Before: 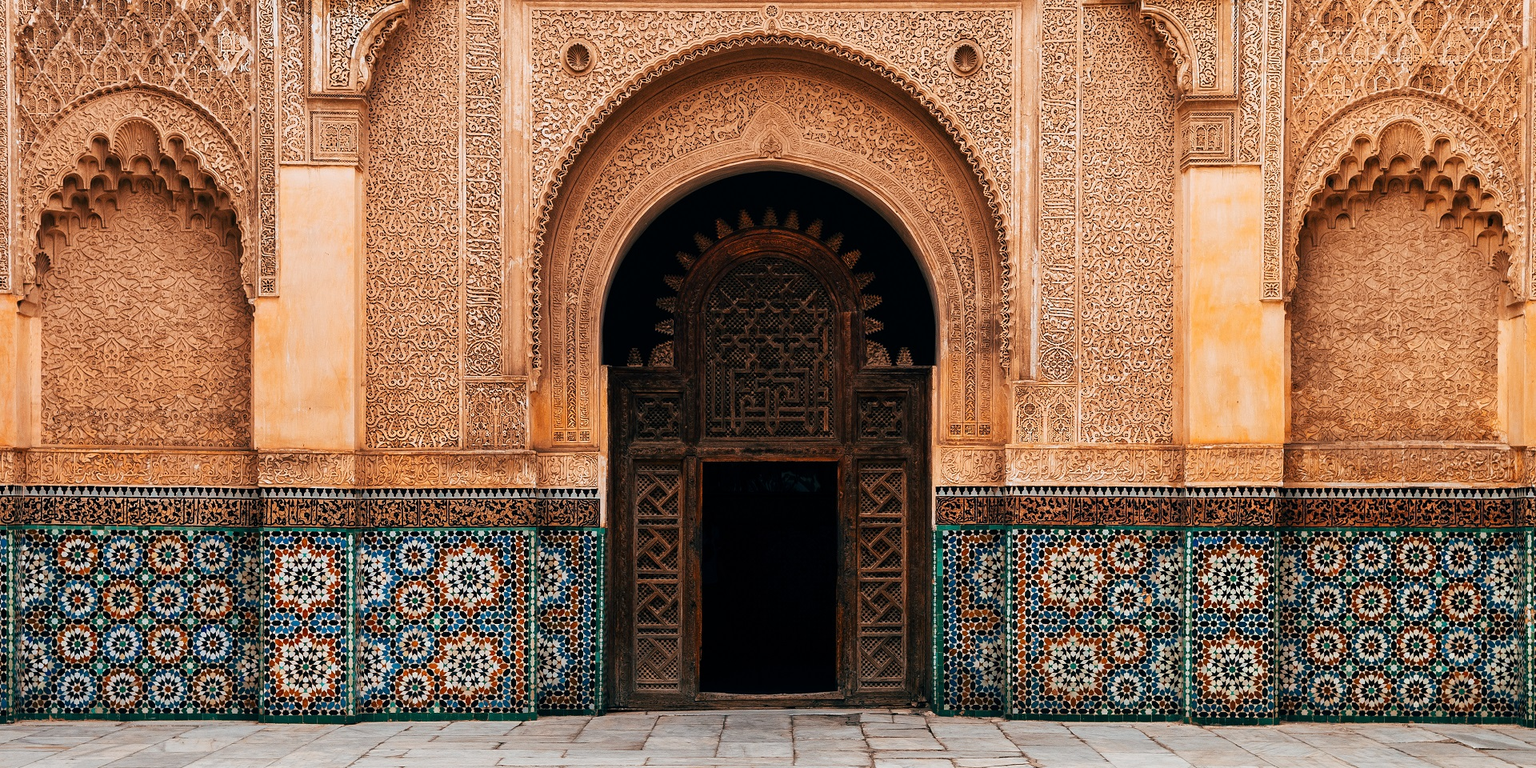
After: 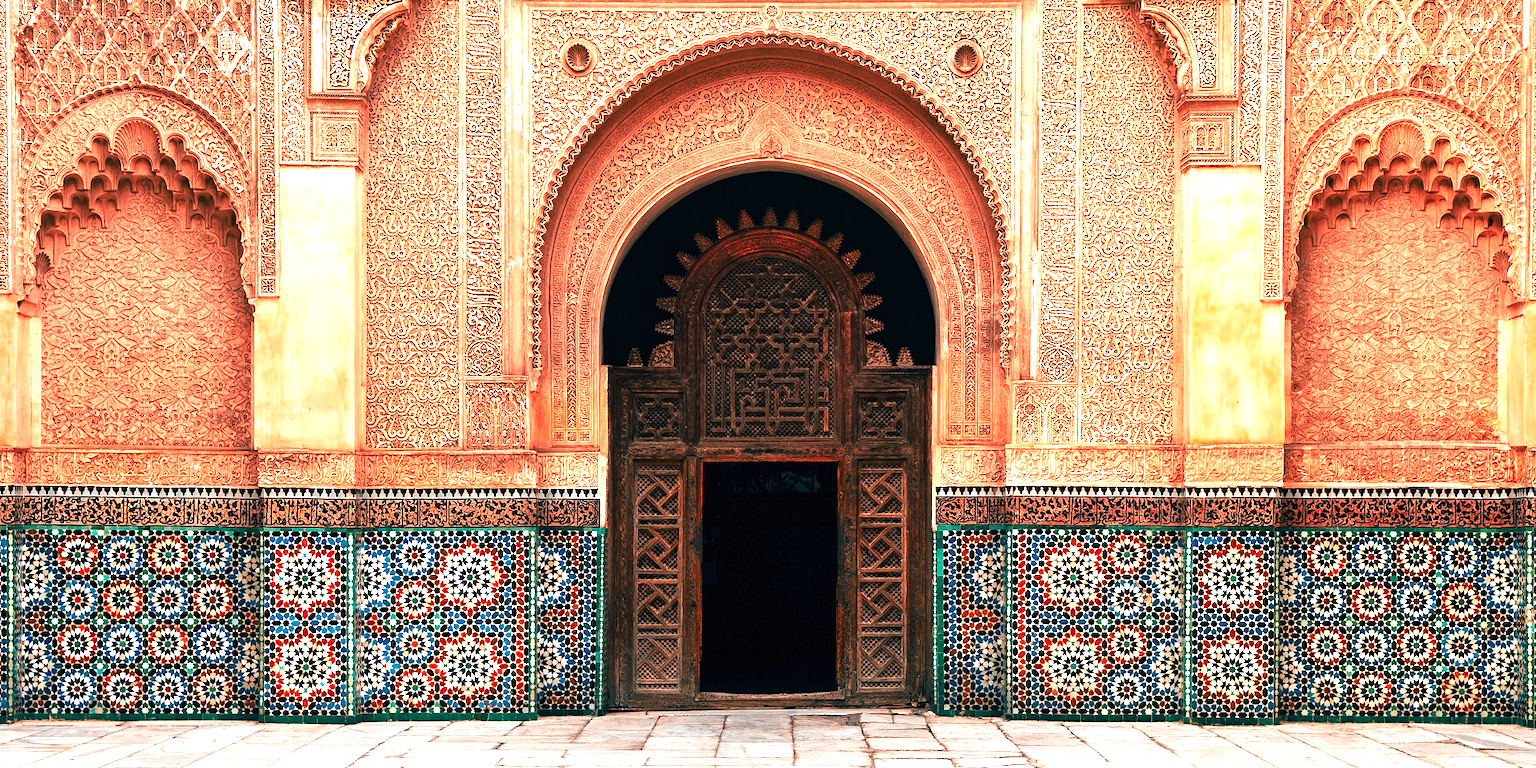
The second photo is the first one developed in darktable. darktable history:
levels: mode automatic, white 90.67%, levels [0.016, 0.5, 0.996]
exposure: black level correction 0, exposure 1.195 EV, compensate highlight preservation false
color zones: curves: ch1 [(0.24, 0.629) (0.75, 0.5)]; ch2 [(0.255, 0.454) (0.745, 0.491)]
